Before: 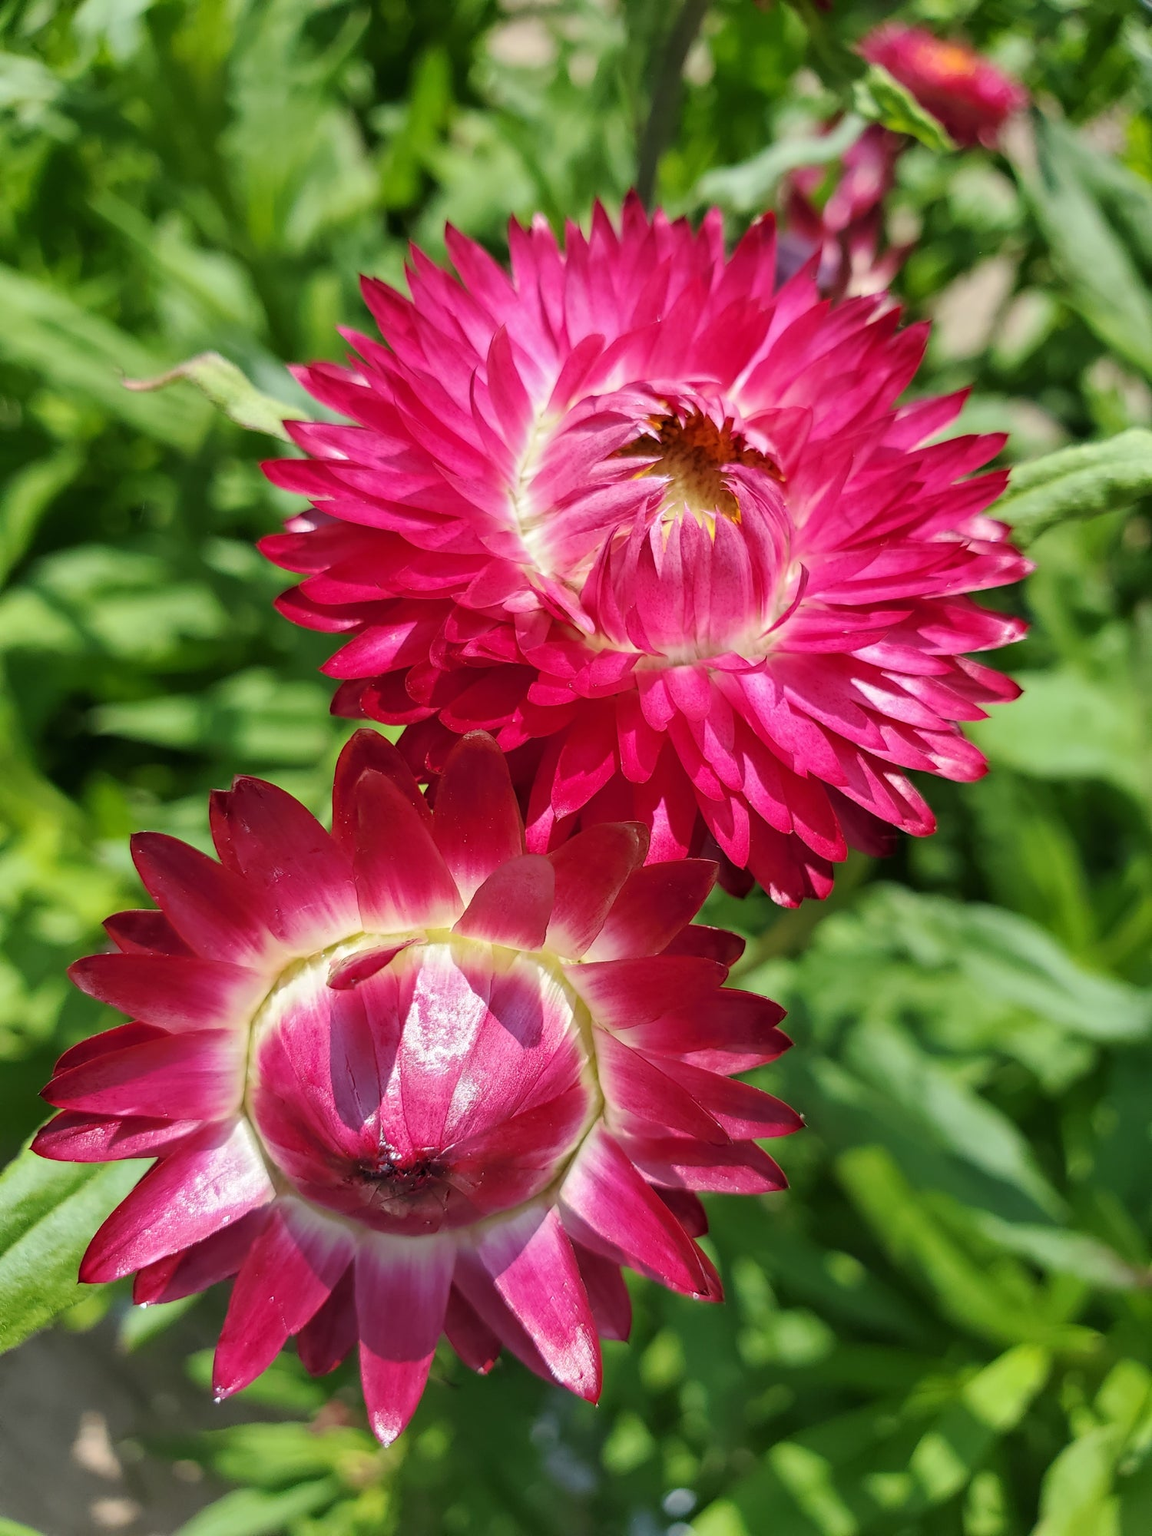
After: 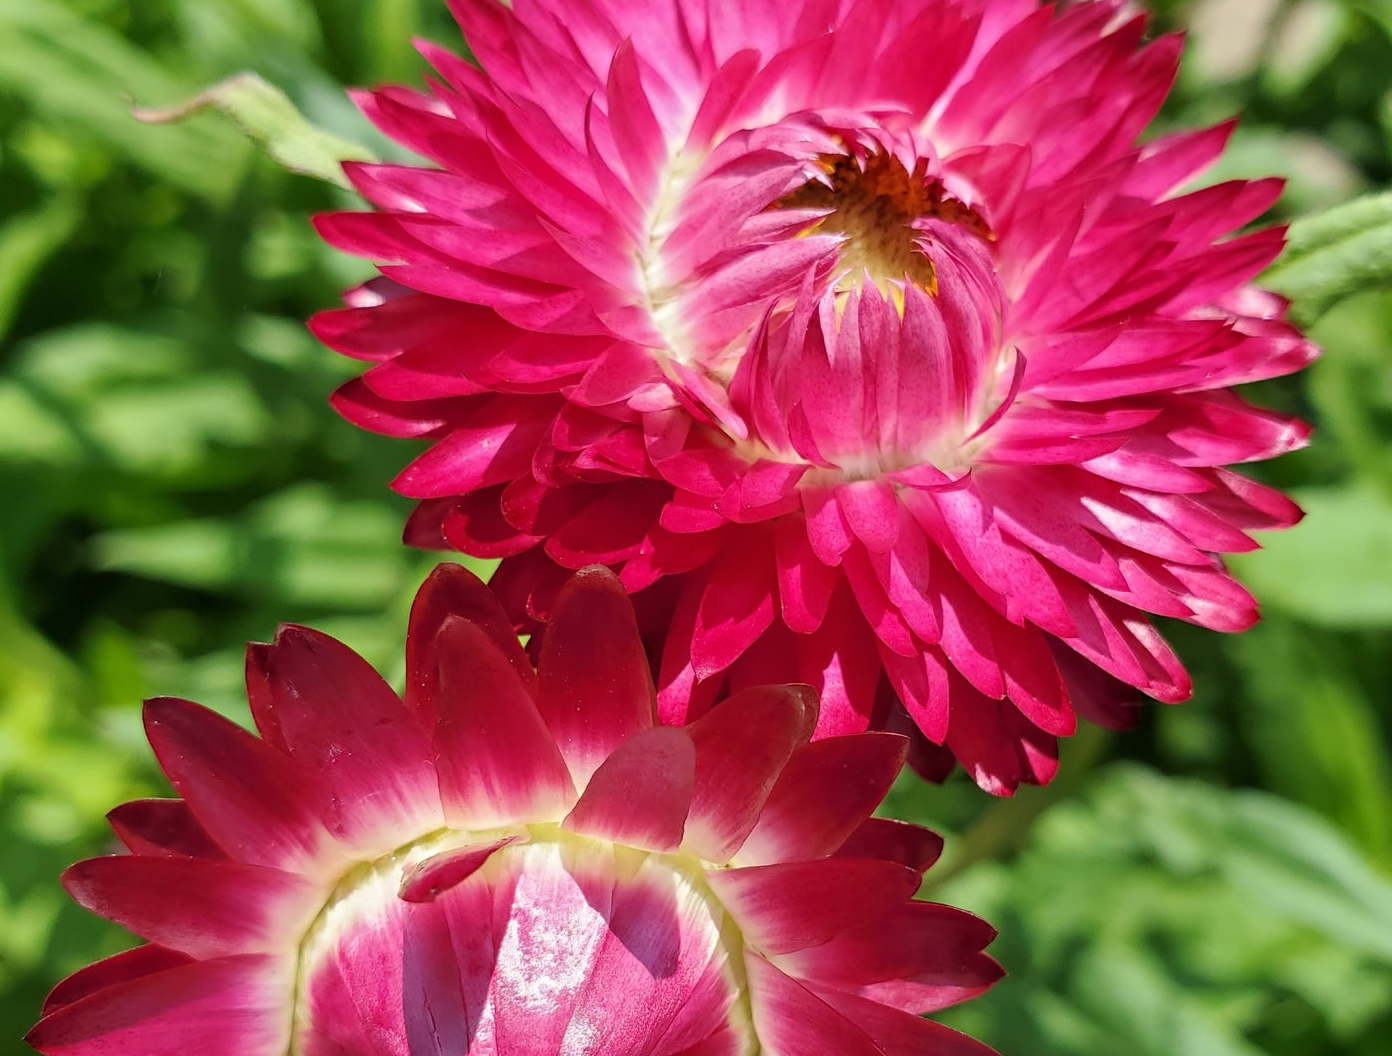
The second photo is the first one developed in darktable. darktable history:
levels: mode automatic, levels [0, 0.478, 1]
exposure: compensate exposure bias true, compensate highlight preservation false
crop: left 1.837%, top 19.333%, right 4.981%, bottom 27.856%
